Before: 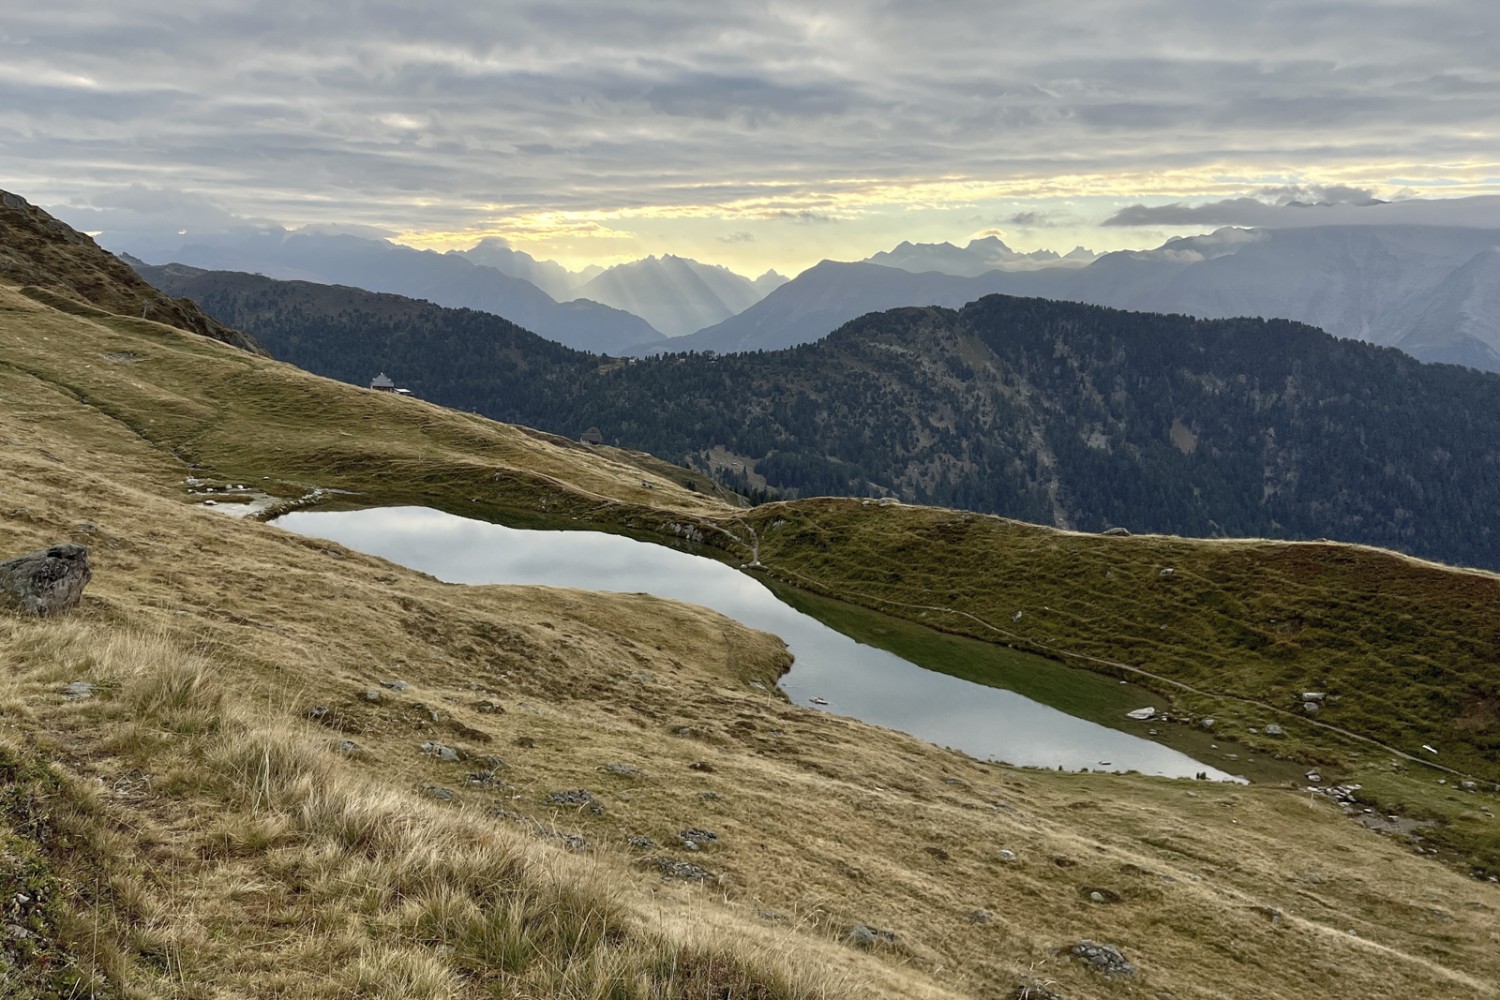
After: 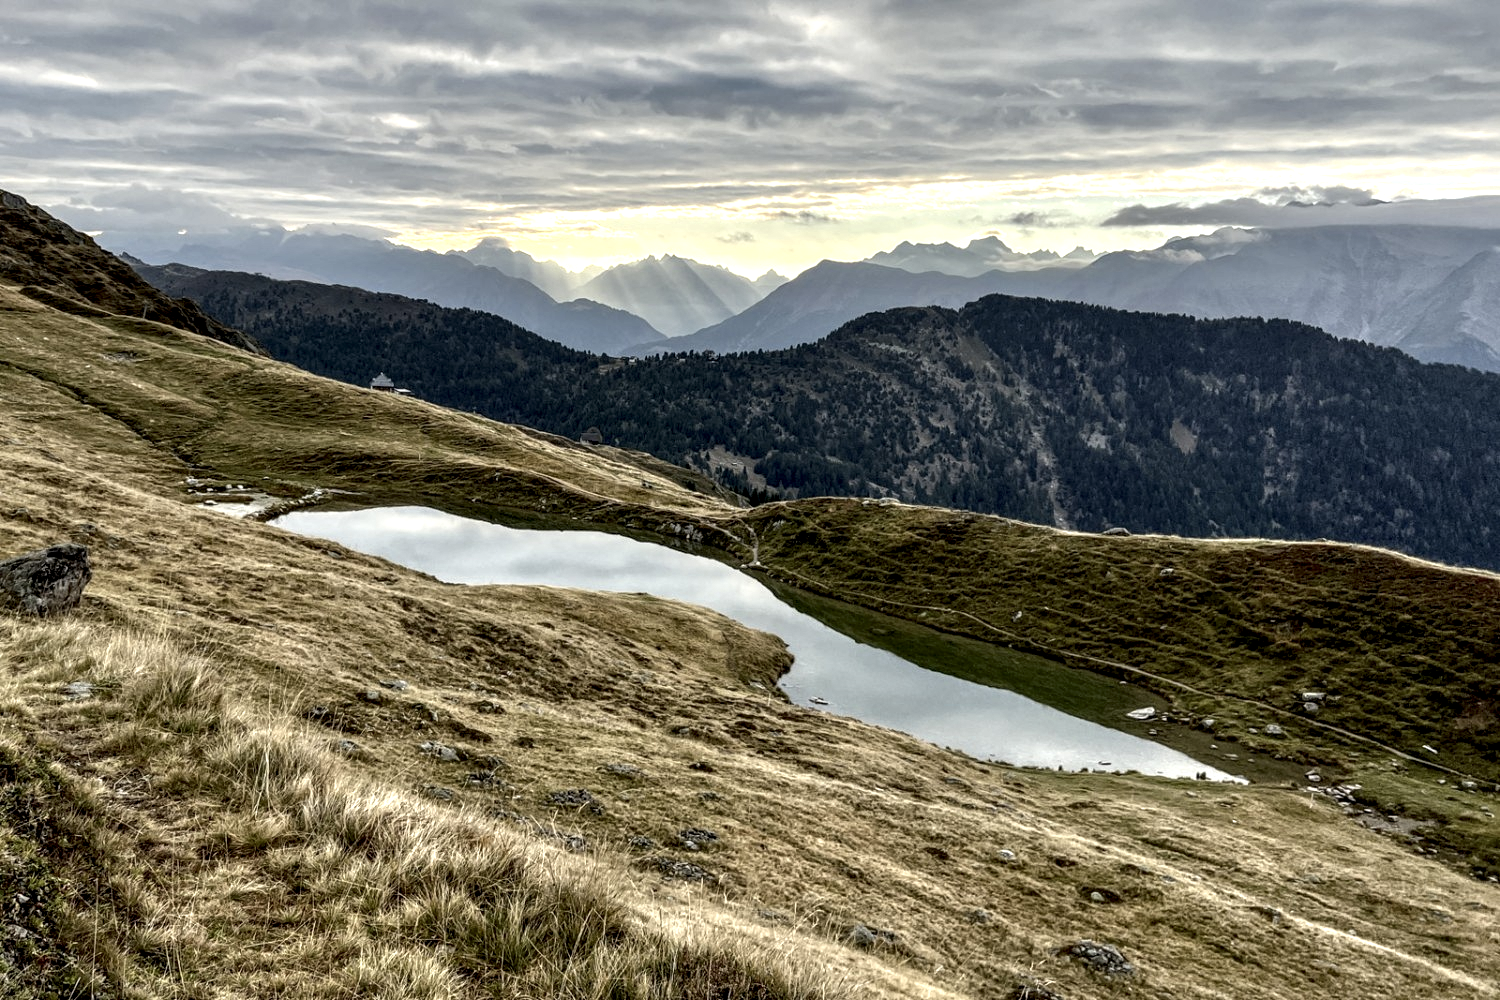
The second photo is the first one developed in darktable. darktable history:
local contrast: detail 202%
